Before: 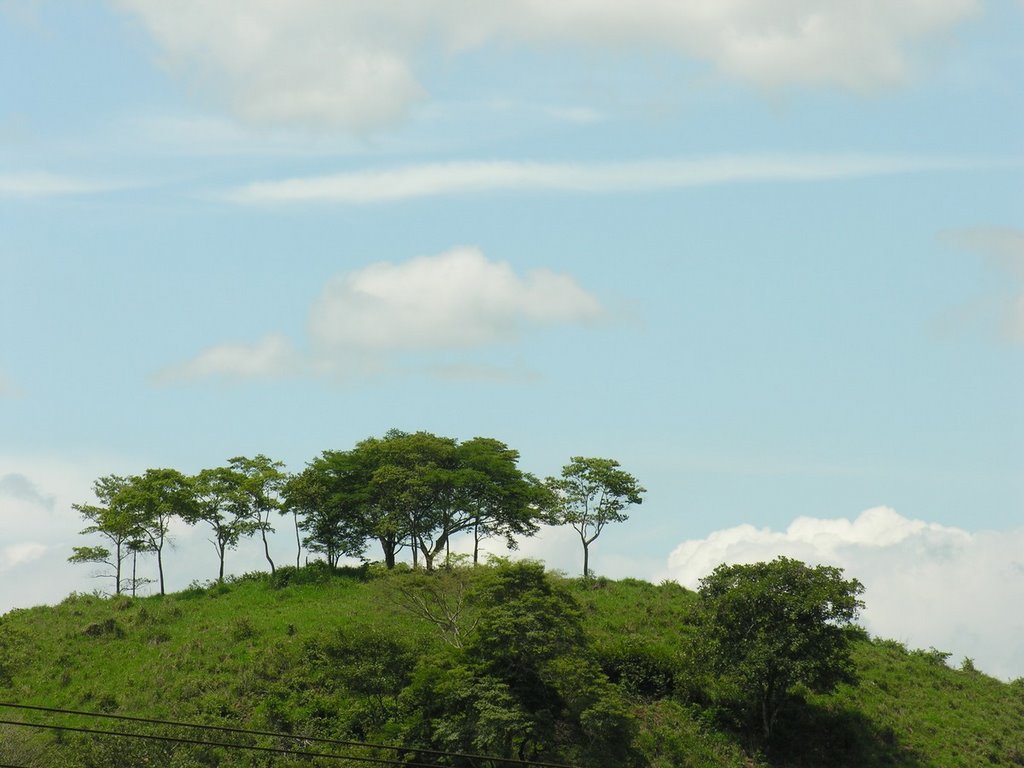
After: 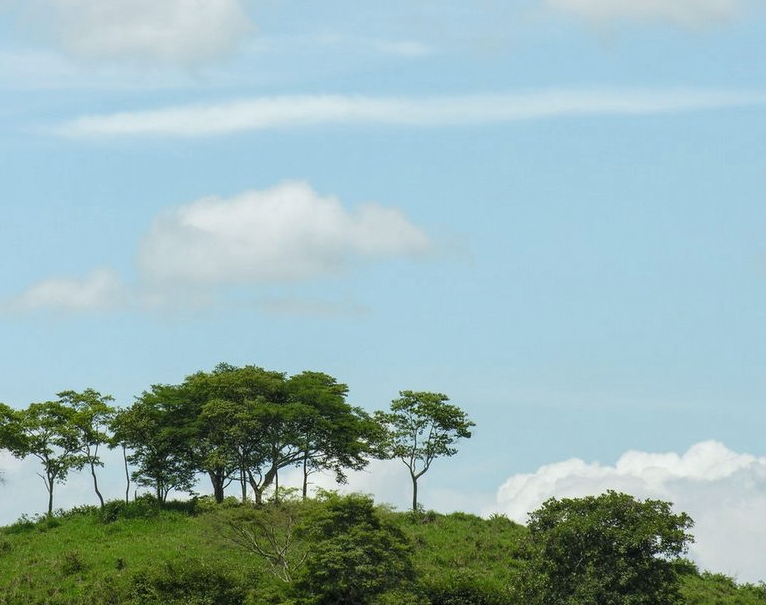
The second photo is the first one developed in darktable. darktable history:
white balance: red 0.976, blue 1.04
local contrast: on, module defaults
crop: left 16.768%, top 8.653%, right 8.362%, bottom 12.485%
